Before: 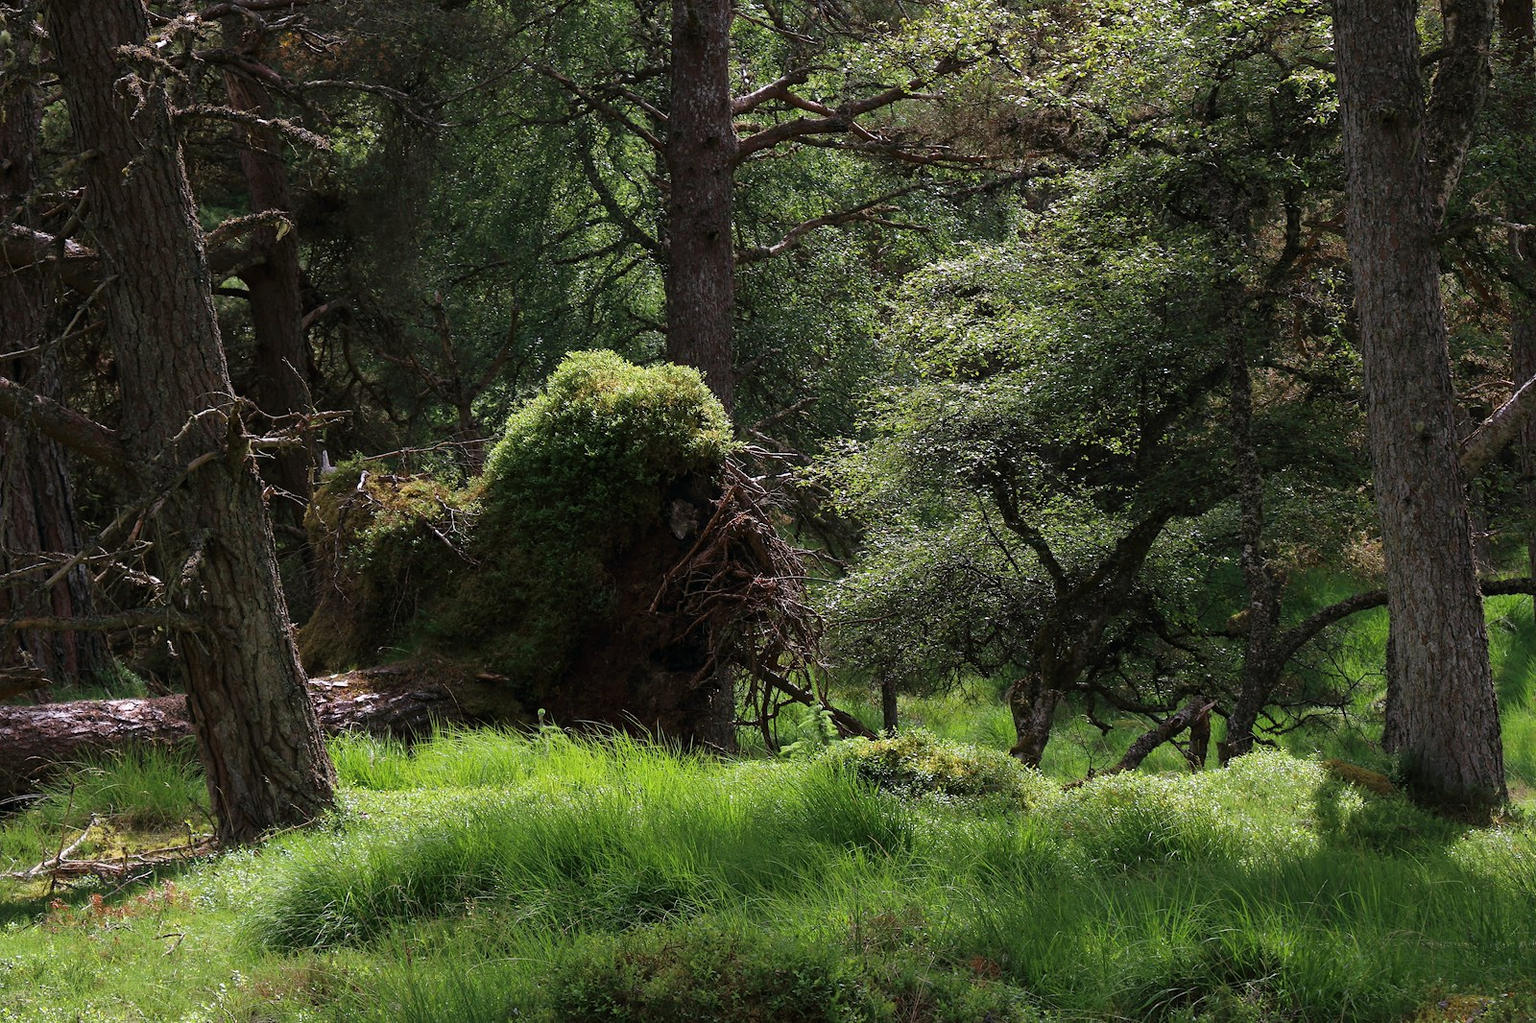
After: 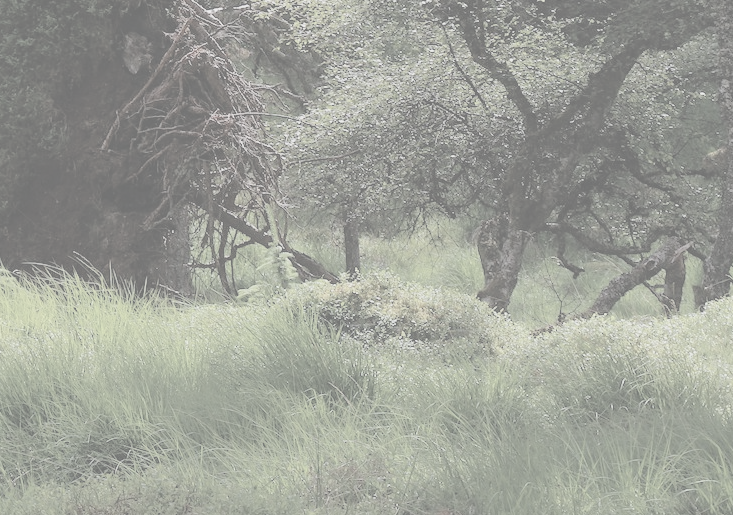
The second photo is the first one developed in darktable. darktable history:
crop: left 35.976%, top 45.819%, right 18.162%, bottom 5.807%
contrast brightness saturation: contrast -0.32, brightness 0.75, saturation -0.78
